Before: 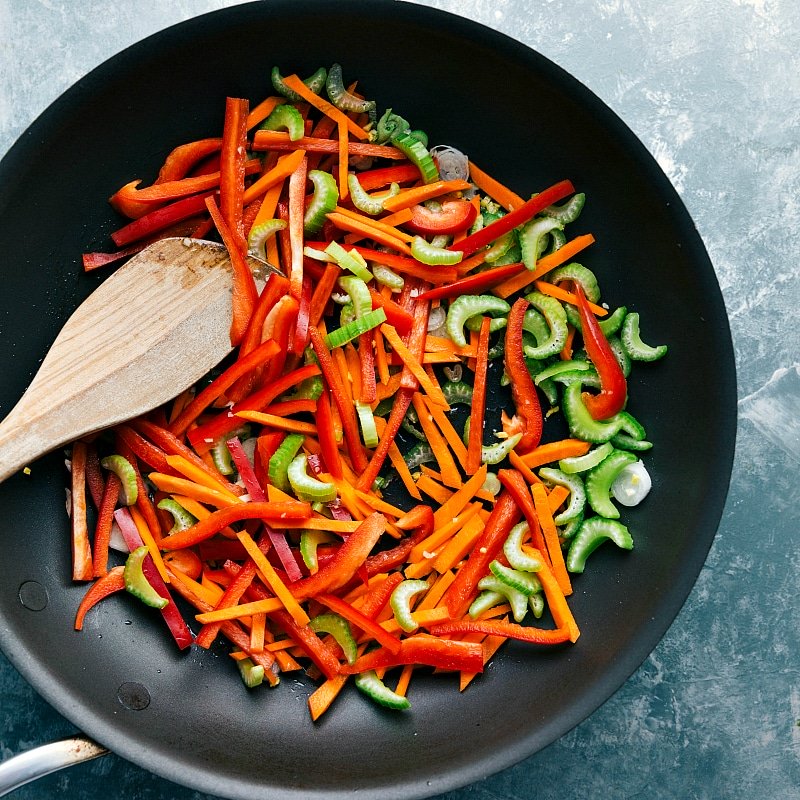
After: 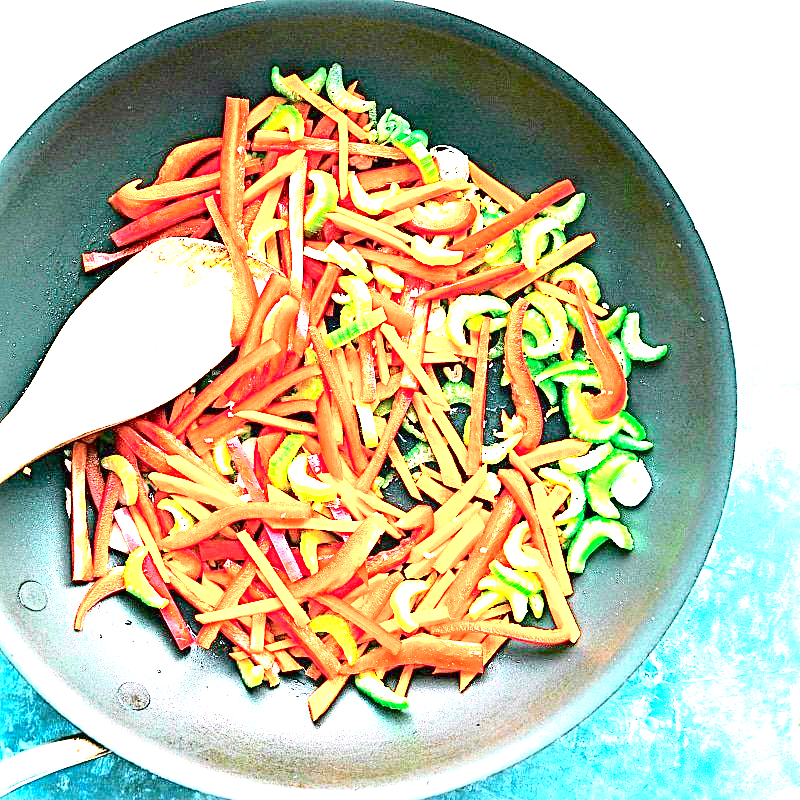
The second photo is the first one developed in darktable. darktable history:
tone curve: curves: ch0 [(0, 0) (0.035, 0.017) (0.131, 0.108) (0.279, 0.279) (0.476, 0.554) (0.617, 0.693) (0.704, 0.77) (0.801, 0.854) (0.895, 0.927) (1, 0.976)]; ch1 [(0, 0) (0.318, 0.278) (0.444, 0.427) (0.493, 0.493) (0.537, 0.547) (0.594, 0.616) (0.746, 0.764) (1, 1)]; ch2 [(0, 0) (0.316, 0.292) (0.381, 0.37) (0.423, 0.448) (0.476, 0.482) (0.502, 0.498) (0.529, 0.532) (0.583, 0.608) (0.639, 0.657) (0.7, 0.7) (0.861, 0.808) (1, 0.951)], color space Lab, independent channels, preserve colors none
exposure: black level correction 0, exposure 4.029 EV, compensate exposure bias true, compensate highlight preservation false
sharpen: radius 3.126
